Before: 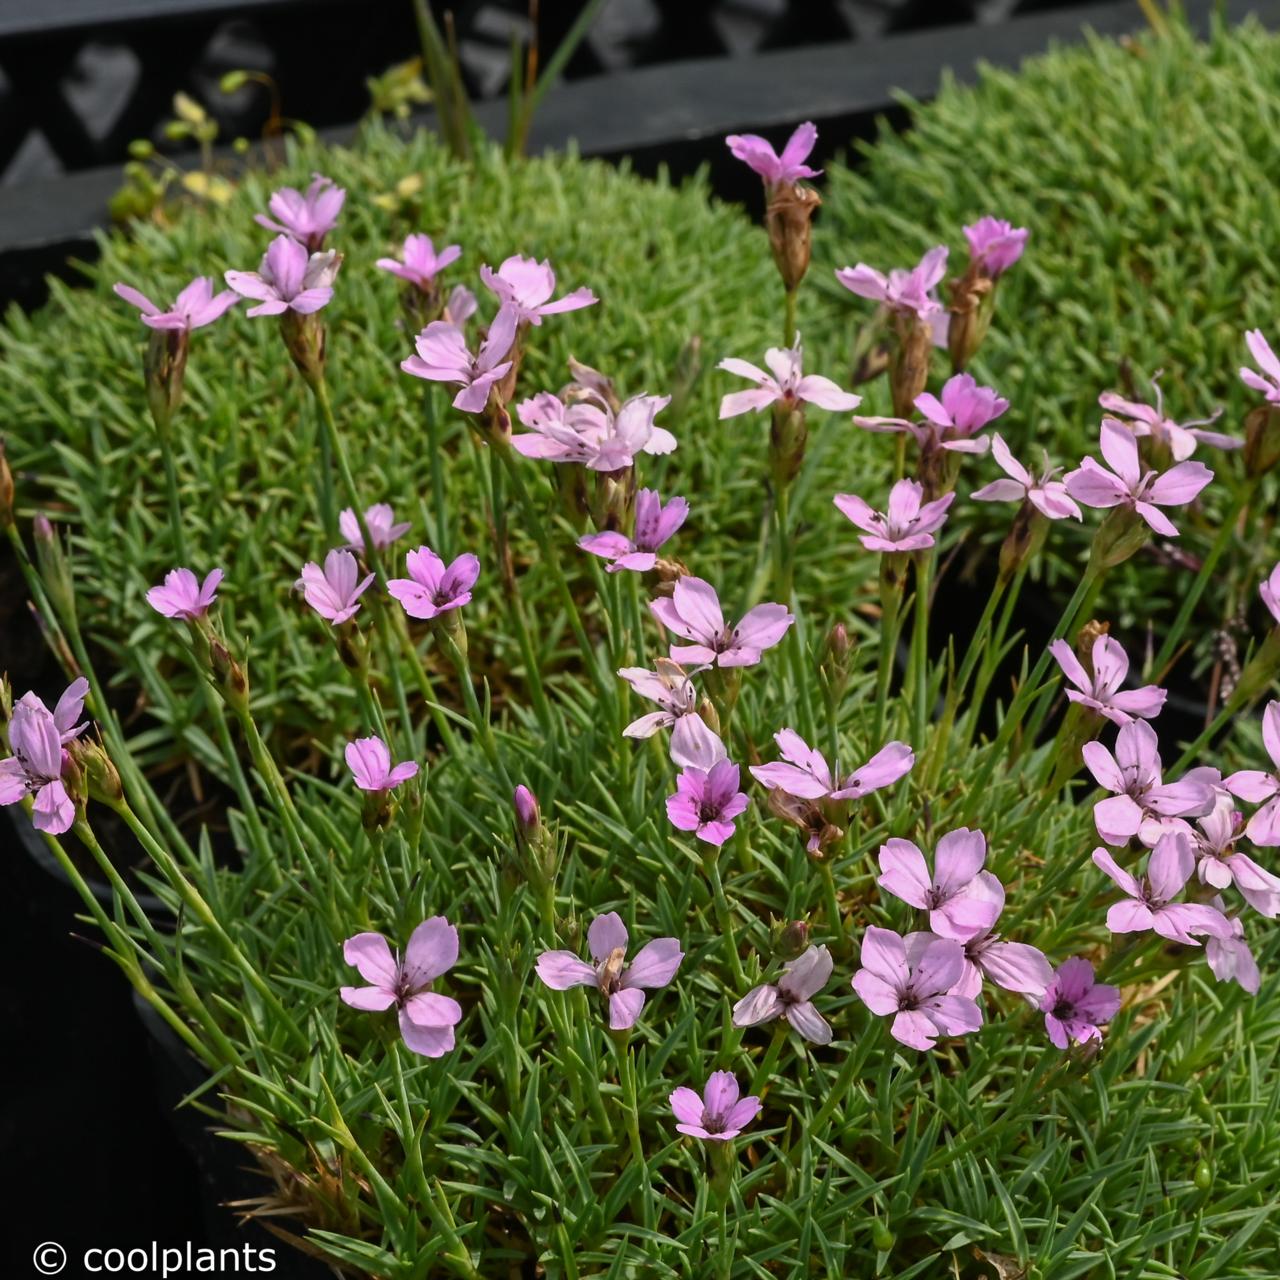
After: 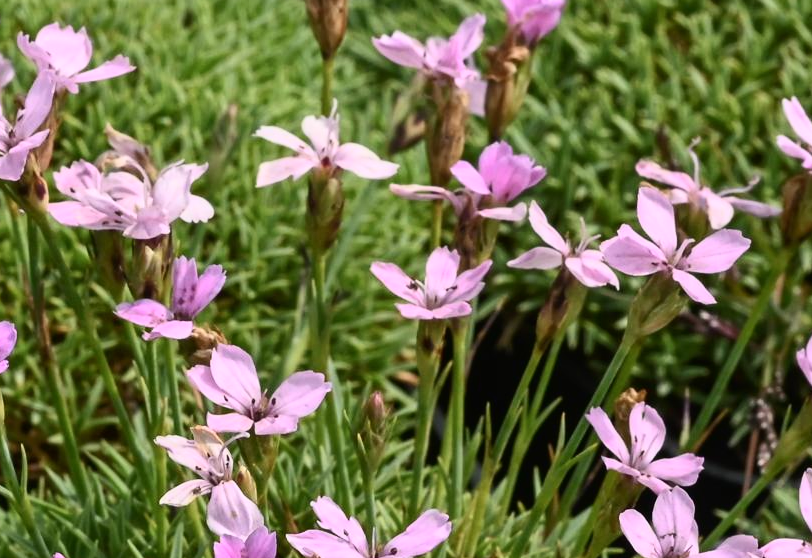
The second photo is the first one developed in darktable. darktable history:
tone curve: curves: ch0 [(0, 0) (0.003, 0.01) (0.011, 0.015) (0.025, 0.023) (0.044, 0.038) (0.069, 0.058) (0.1, 0.093) (0.136, 0.134) (0.177, 0.176) (0.224, 0.221) (0.277, 0.282) (0.335, 0.36) (0.399, 0.438) (0.468, 0.54) (0.543, 0.632) (0.623, 0.724) (0.709, 0.814) (0.801, 0.885) (0.898, 0.947) (1, 1)], color space Lab, independent channels, preserve colors none
crop: left 36.249%, top 18.177%, right 0.291%, bottom 38.193%
